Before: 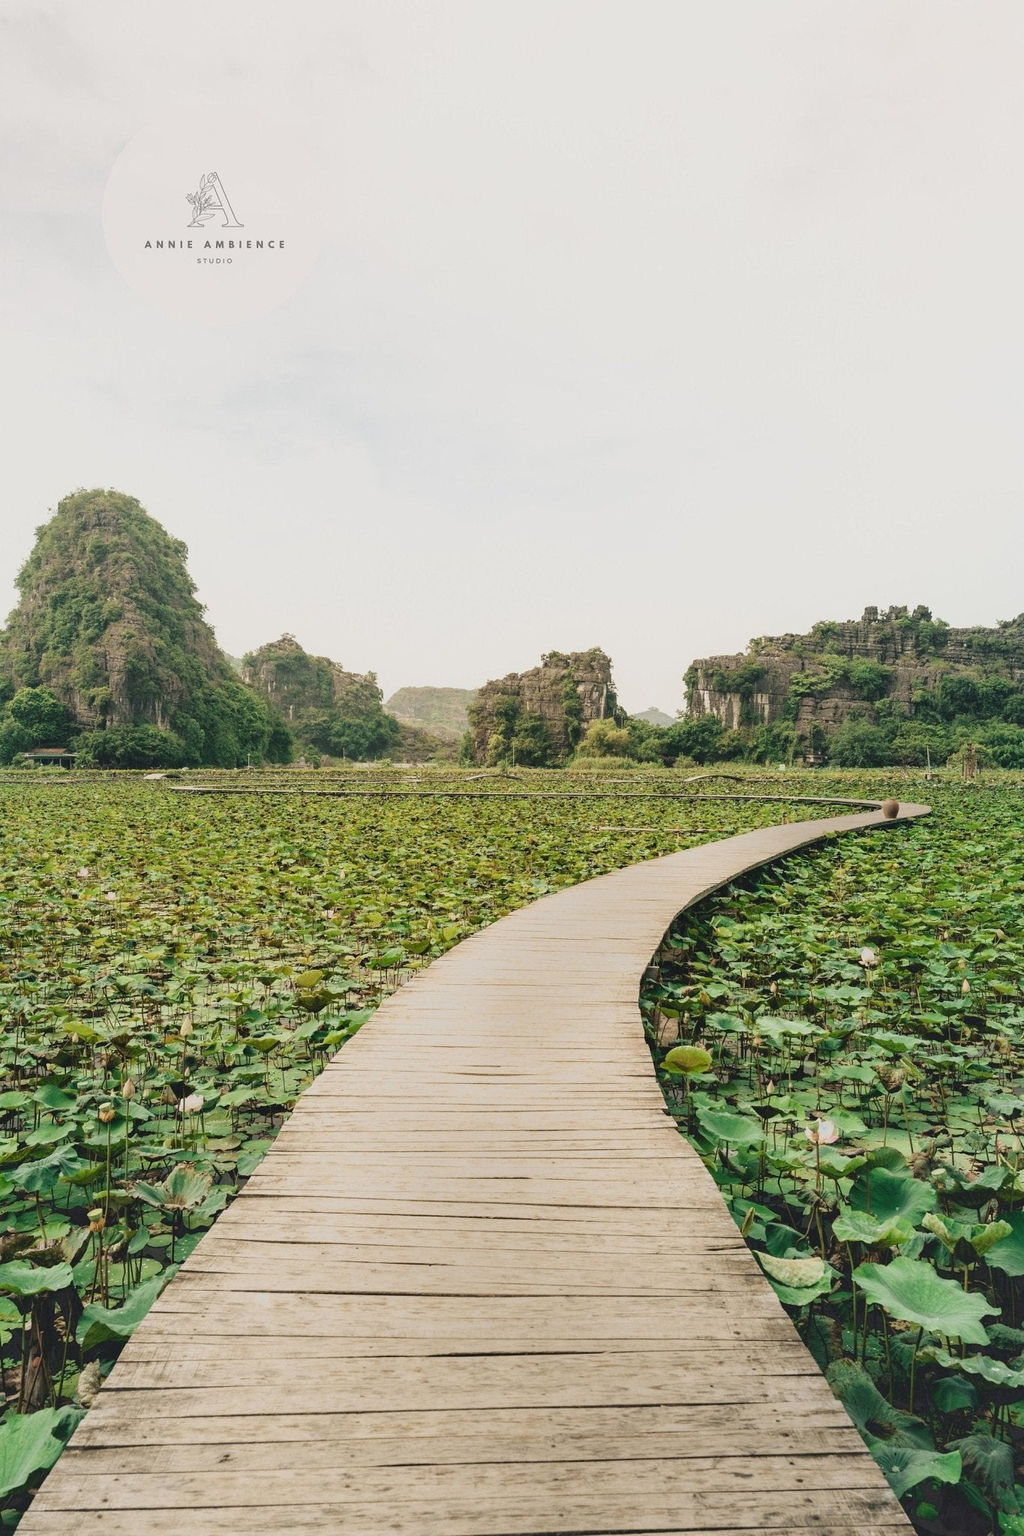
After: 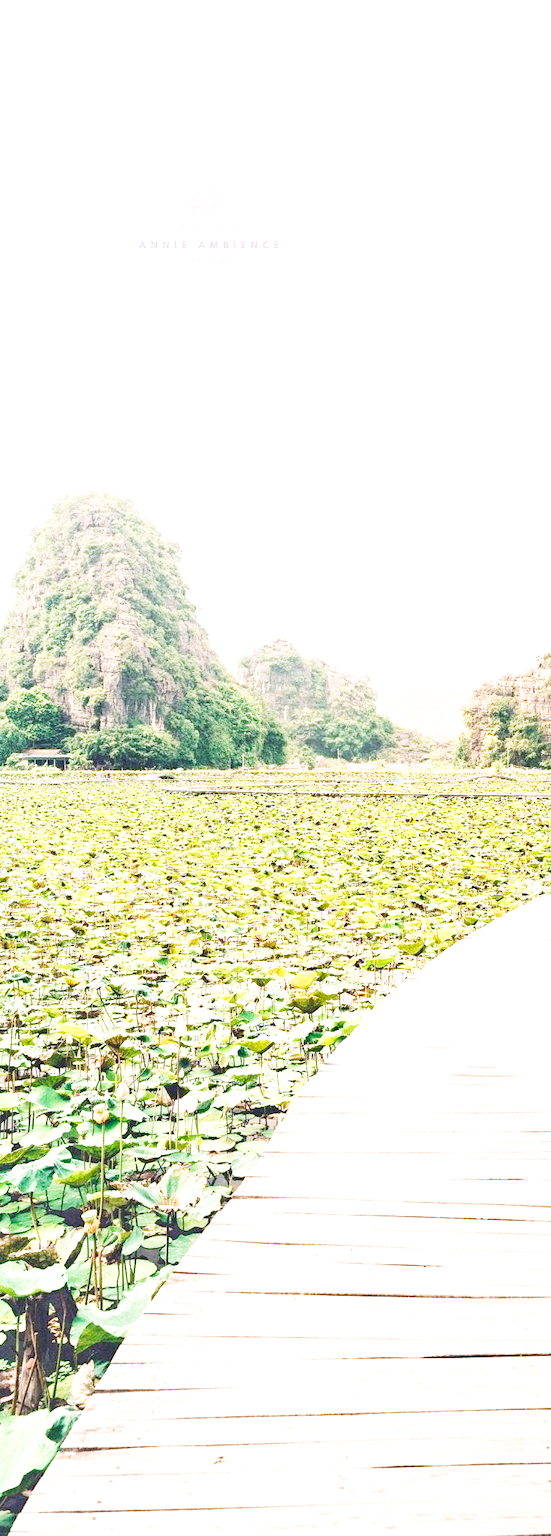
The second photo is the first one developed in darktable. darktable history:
exposure: black level correction 0, exposure 1.2 EV, compensate highlight preservation false
base curve: curves: ch0 [(0, 0.003) (0.001, 0.002) (0.006, 0.004) (0.02, 0.022) (0.048, 0.086) (0.094, 0.234) (0.162, 0.431) (0.258, 0.629) (0.385, 0.8) (0.548, 0.918) (0.751, 0.988) (1, 1)], preserve colors none
white balance: red 1.066, blue 1.119
crop: left 0.587%, right 45.588%, bottom 0.086%
